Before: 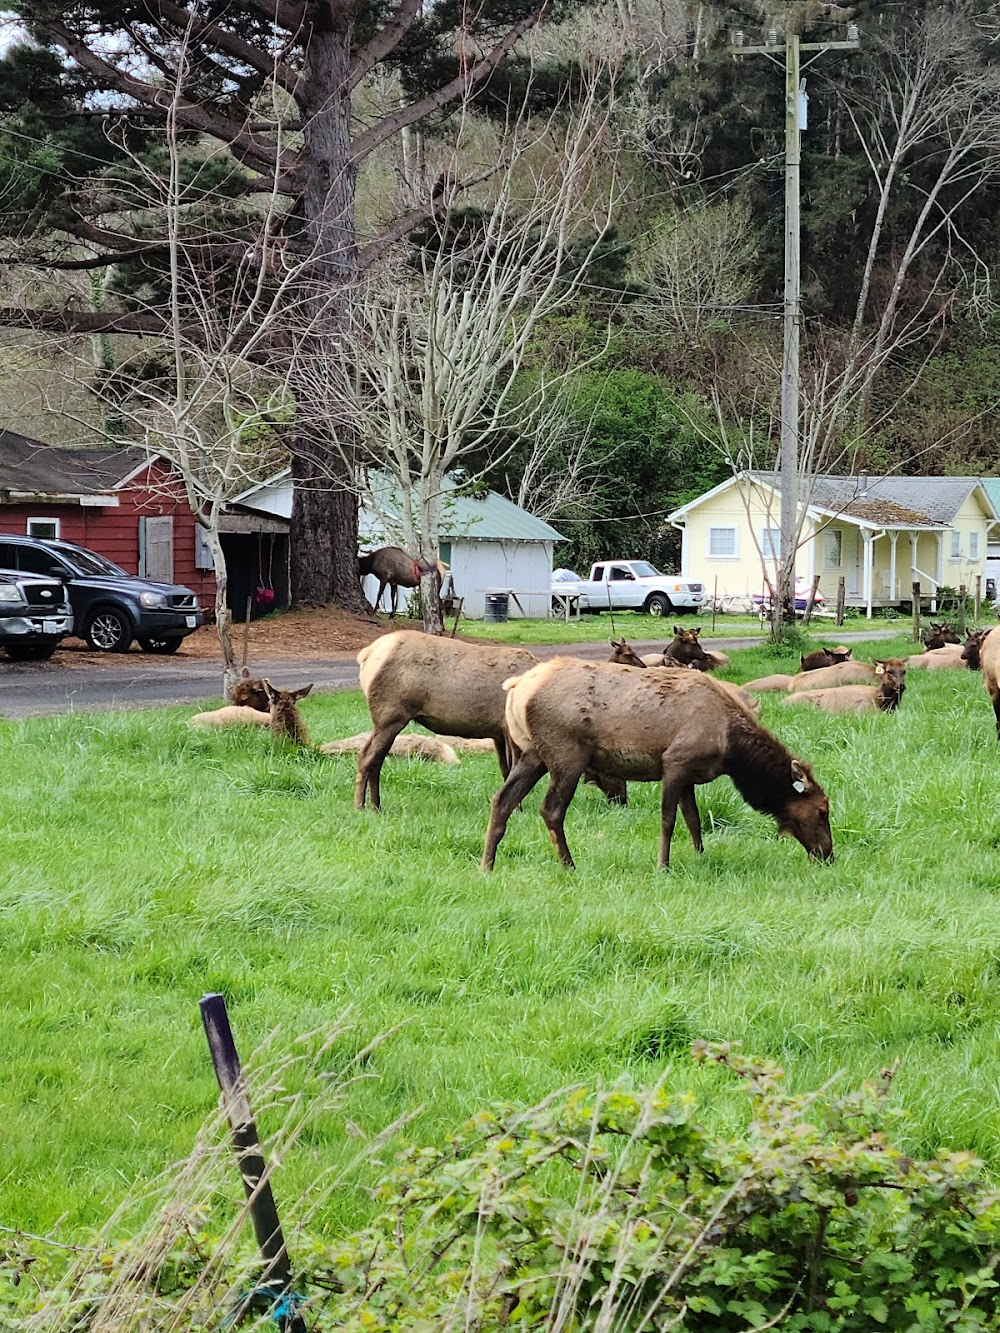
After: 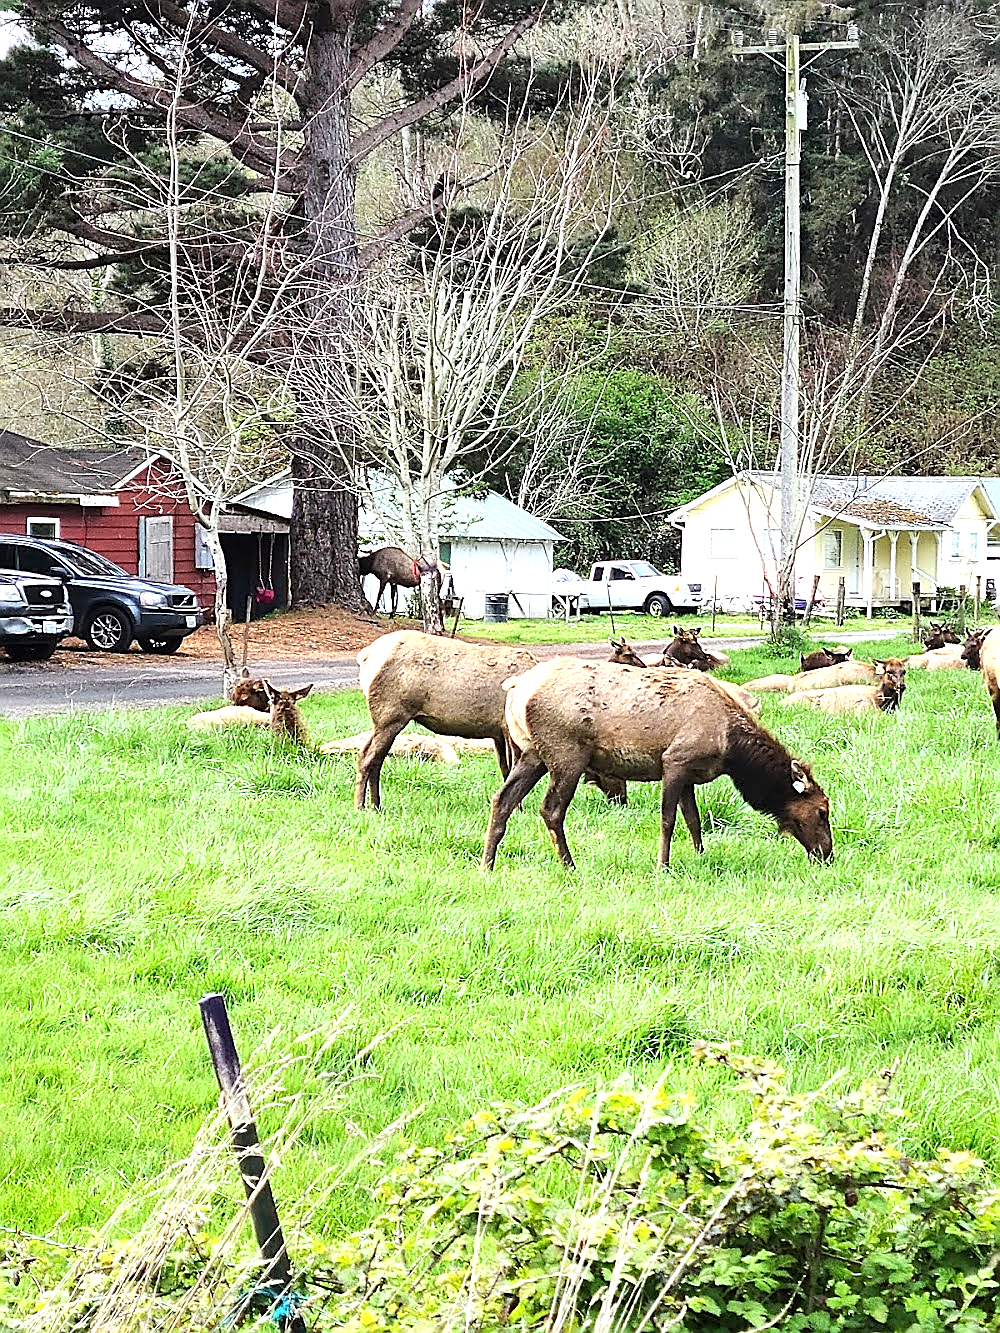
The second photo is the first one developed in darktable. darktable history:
white balance: emerald 1
sharpen: radius 1.4, amount 1.25, threshold 0.7
exposure: exposure 1.089 EV, compensate highlight preservation false
